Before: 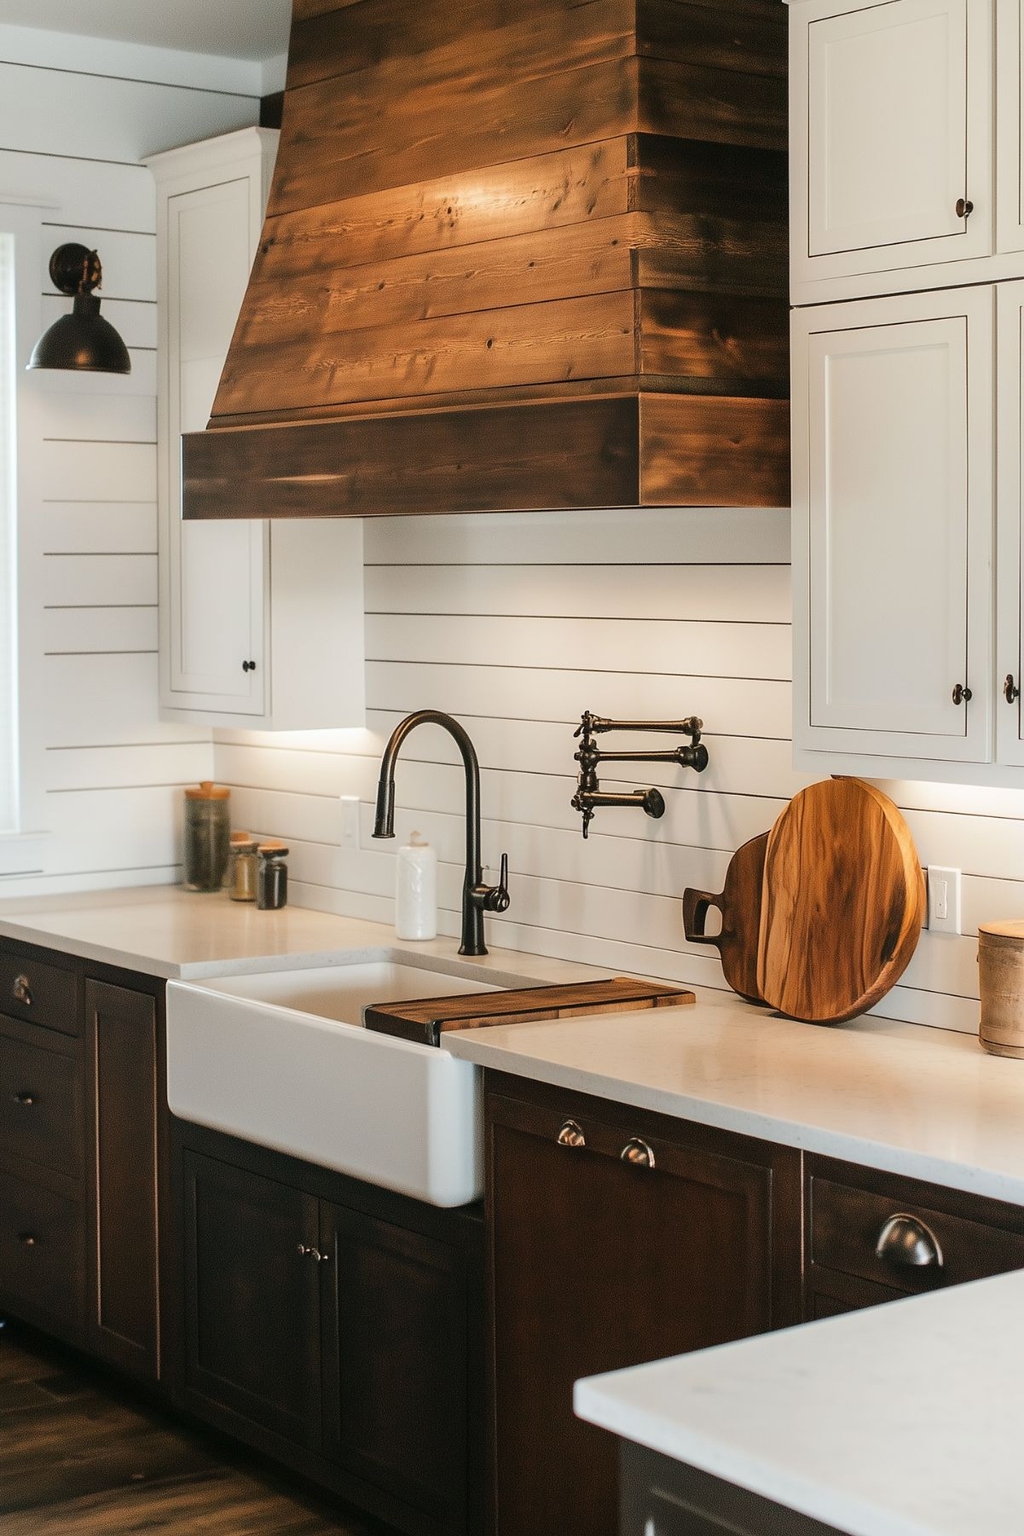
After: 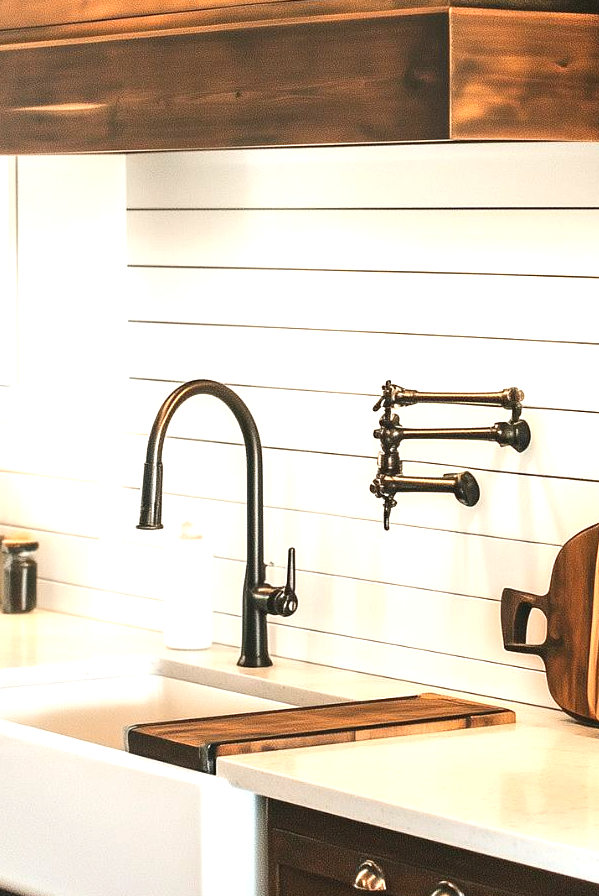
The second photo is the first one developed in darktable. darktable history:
crop: left 25.051%, top 25.166%, right 25.063%, bottom 25.061%
exposure: black level correction 0, exposure 1.199 EV, compensate highlight preservation false
